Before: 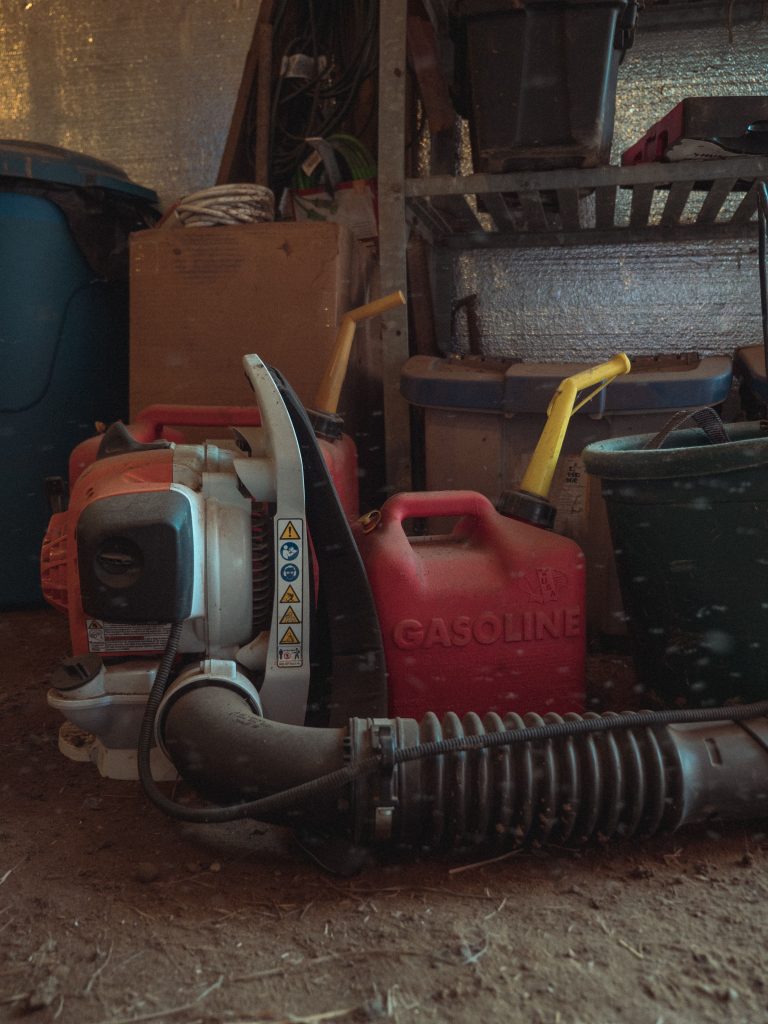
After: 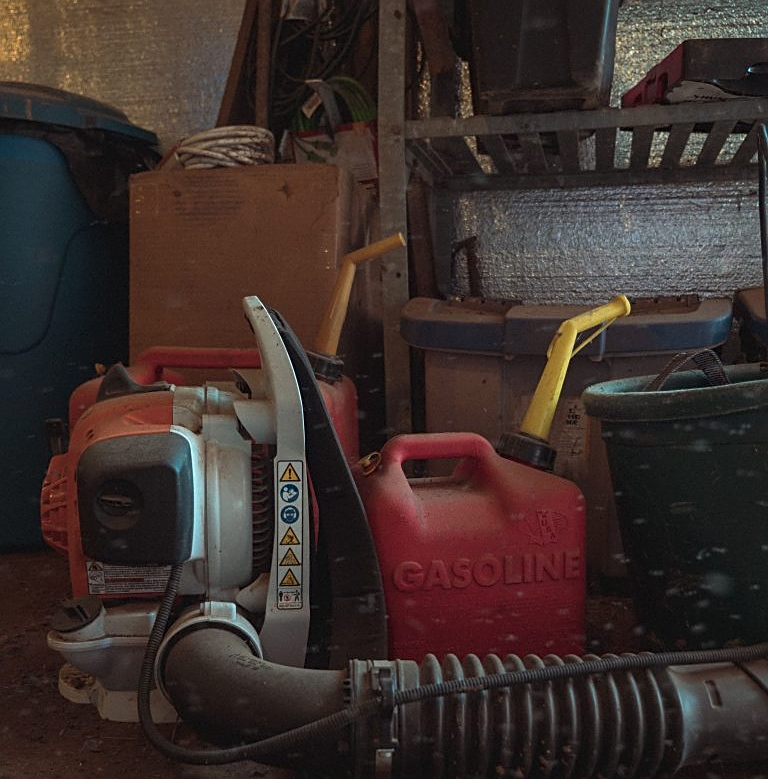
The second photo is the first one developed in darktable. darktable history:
crop: top 5.691%, bottom 18.21%
sharpen: on, module defaults
